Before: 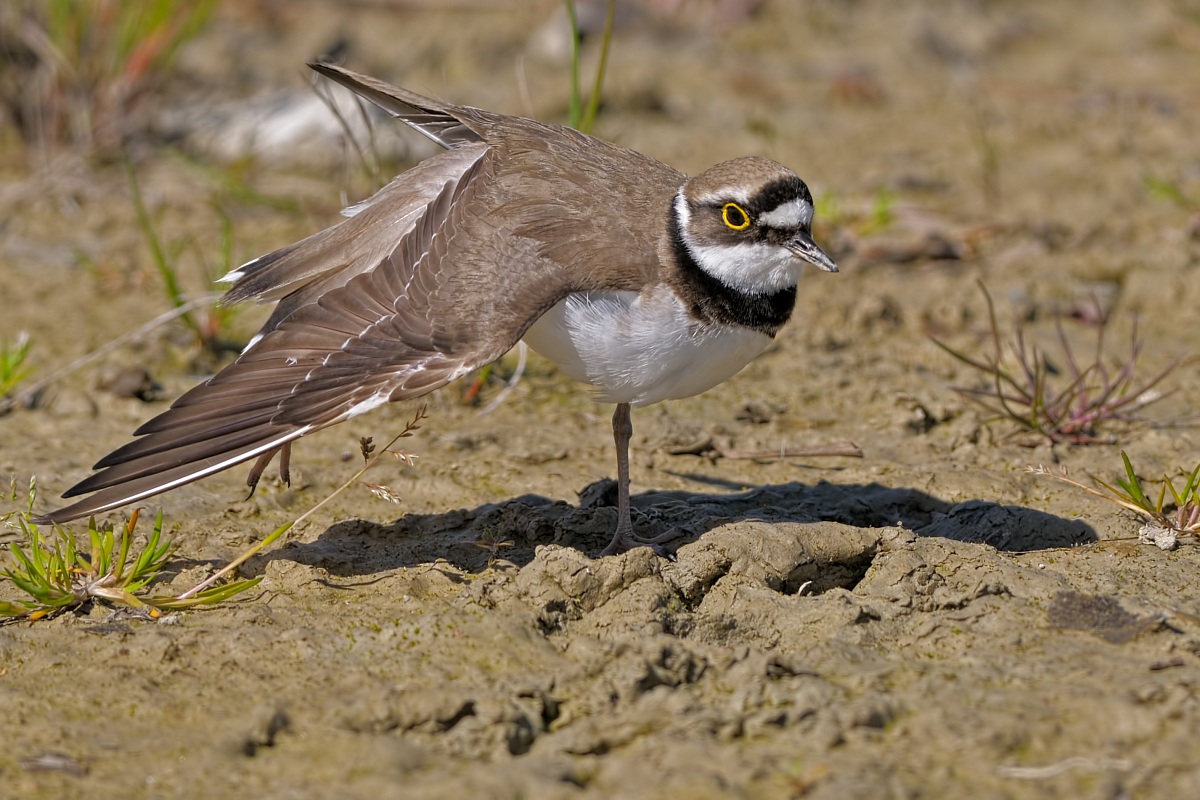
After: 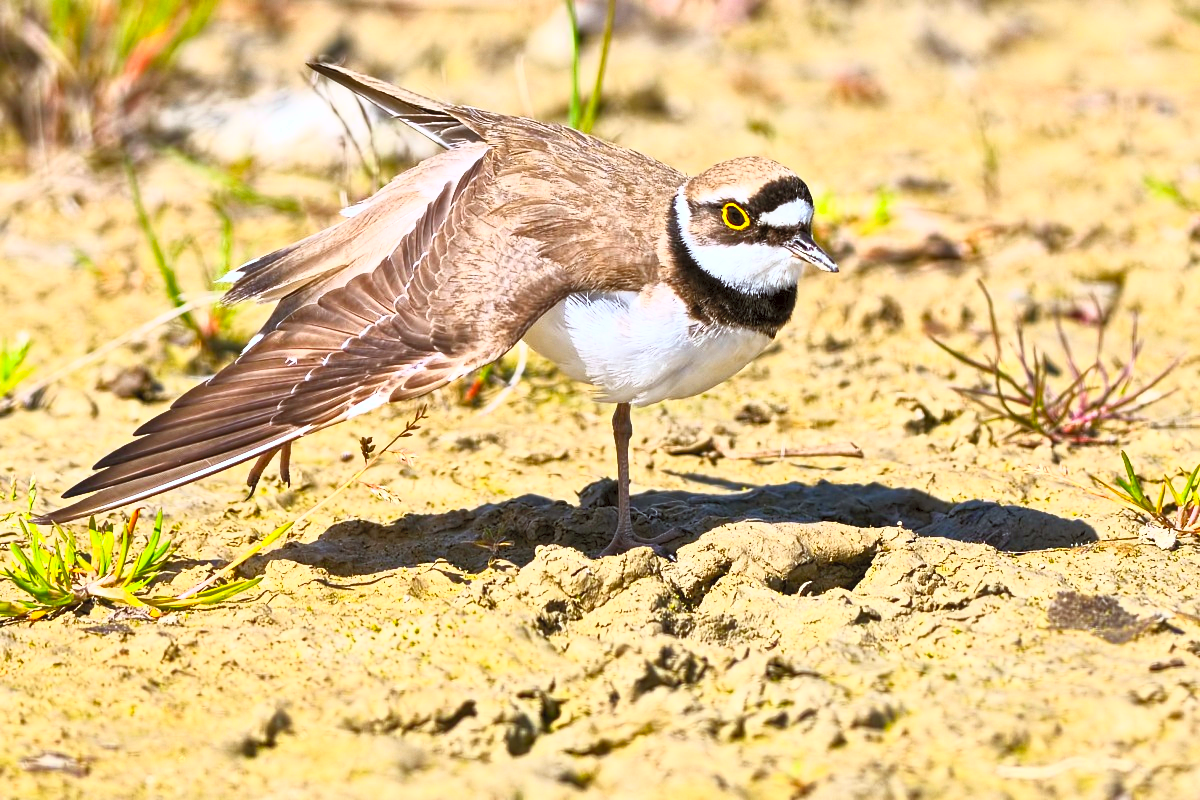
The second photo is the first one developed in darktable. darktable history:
contrast brightness saturation: contrast 1, brightness 1, saturation 1
color correction: highlights a* -3.28, highlights b* -6.24, shadows a* 3.1, shadows b* 5.19
